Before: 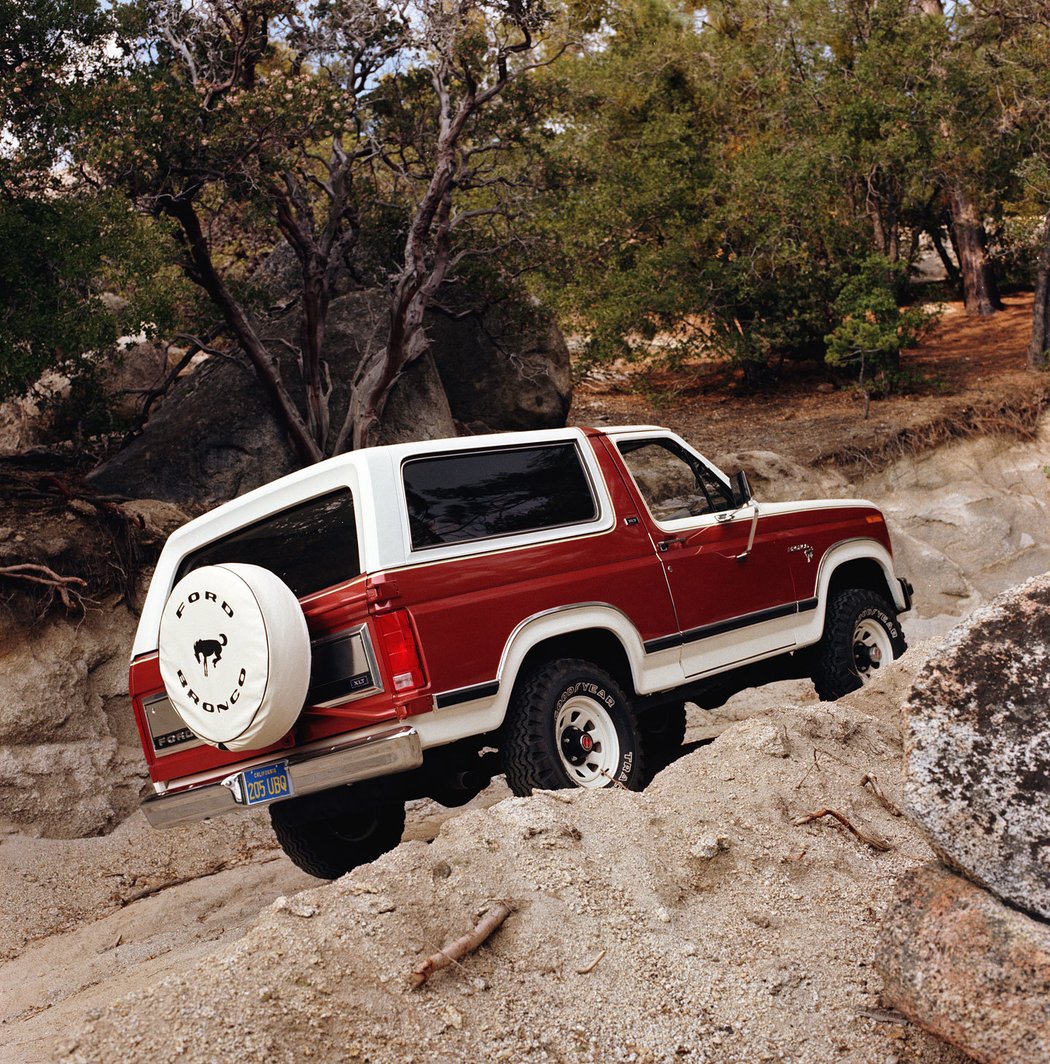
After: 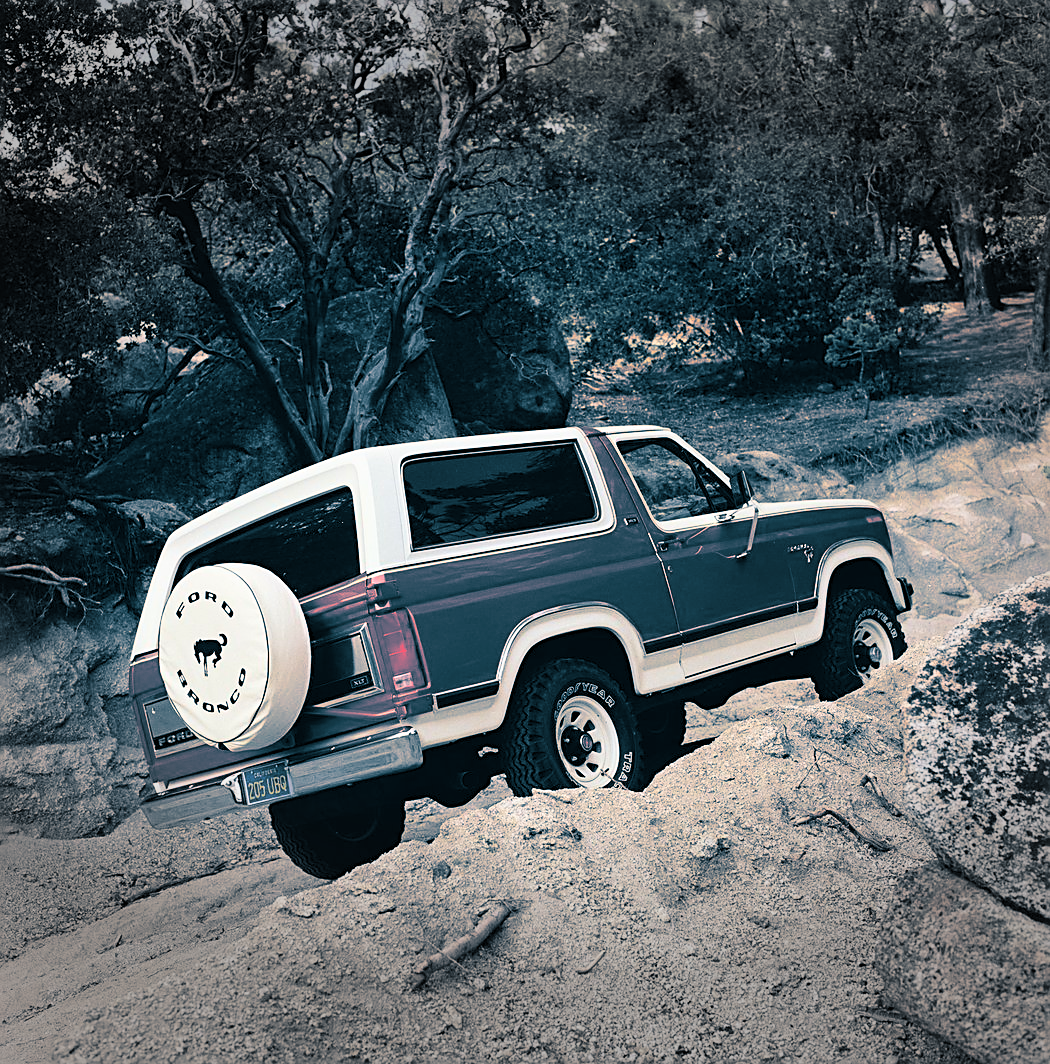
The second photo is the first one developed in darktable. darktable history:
vignetting: fall-off start 79.43%, saturation -0.649, width/height ratio 1.327, unbound false
exposure: exposure -0.116 EV, compensate exposure bias true, compensate highlight preservation false
contrast brightness saturation: contrast 0.2, brightness 0.16, saturation 0.22
sharpen: on, module defaults
split-toning: shadows › hue 212.4°, balance -70
